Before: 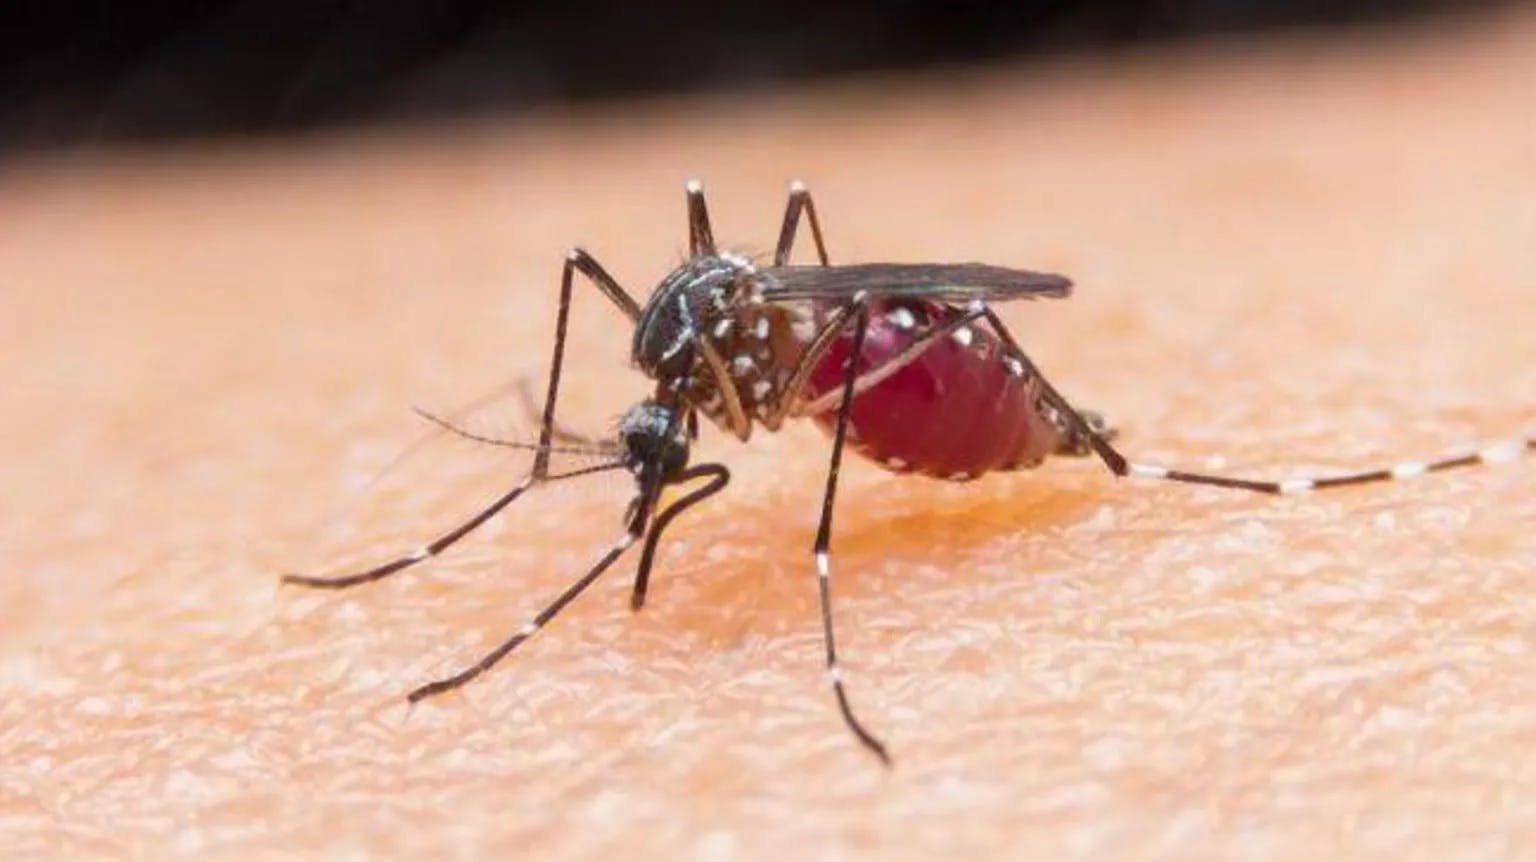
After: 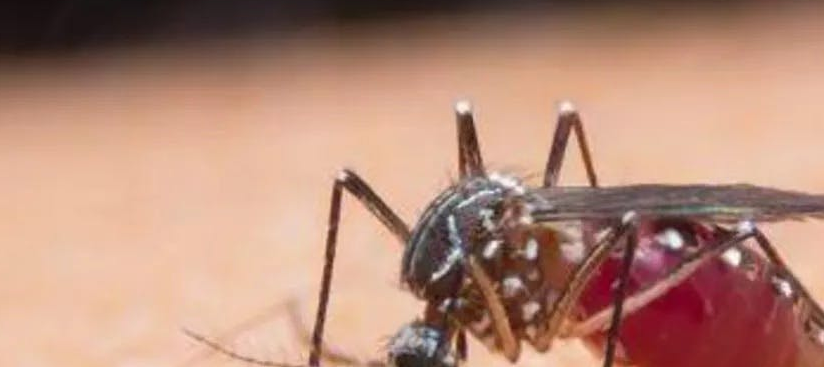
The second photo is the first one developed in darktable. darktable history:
crop: left 15.091%, top 9.232%, right 31.213%, bottom 48.122%
